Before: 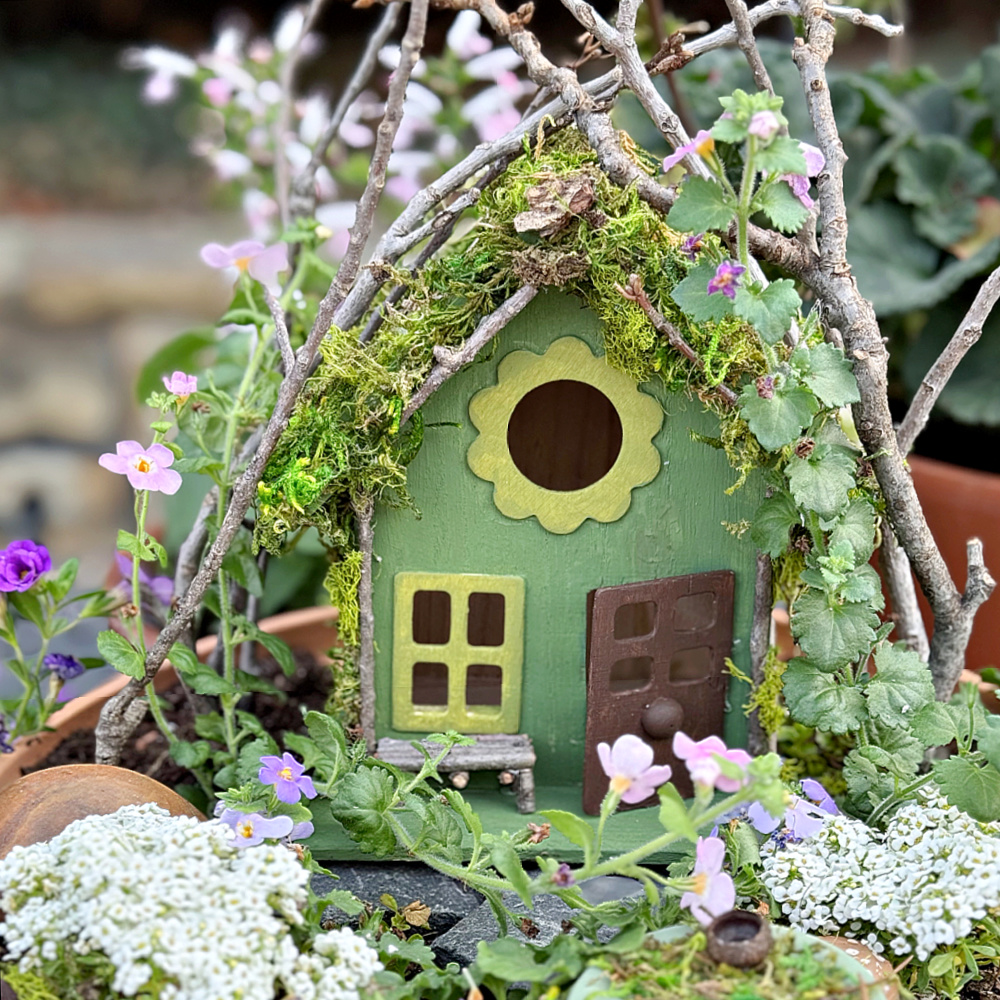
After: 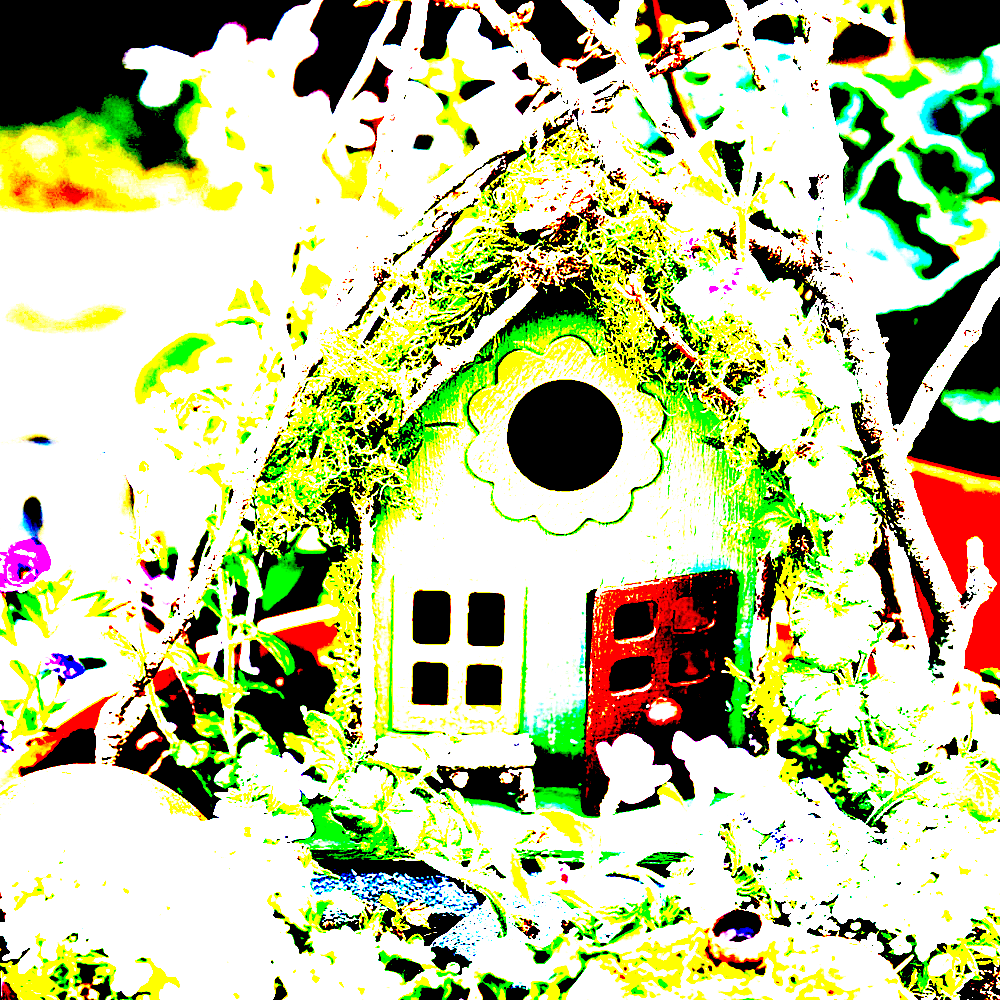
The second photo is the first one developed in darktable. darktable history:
exposure: black level correction 0.099, exposure 3.049 EV, compensate highlight preservation false
